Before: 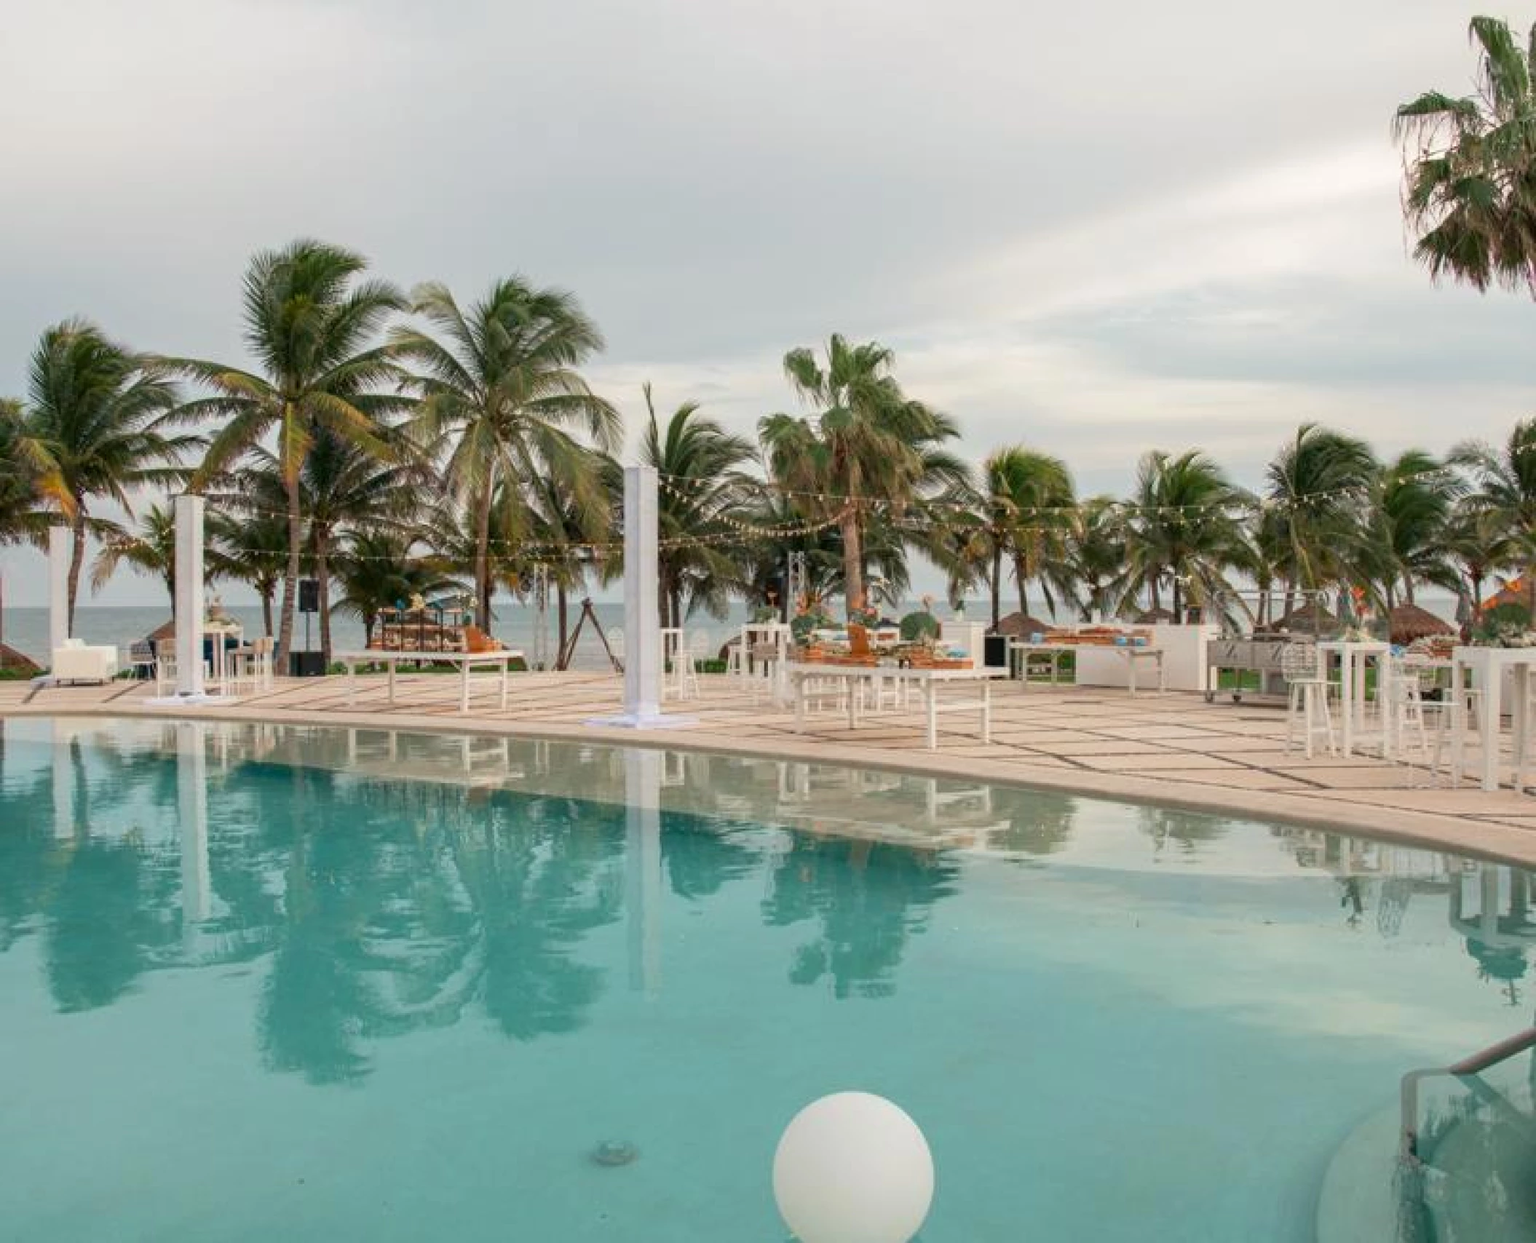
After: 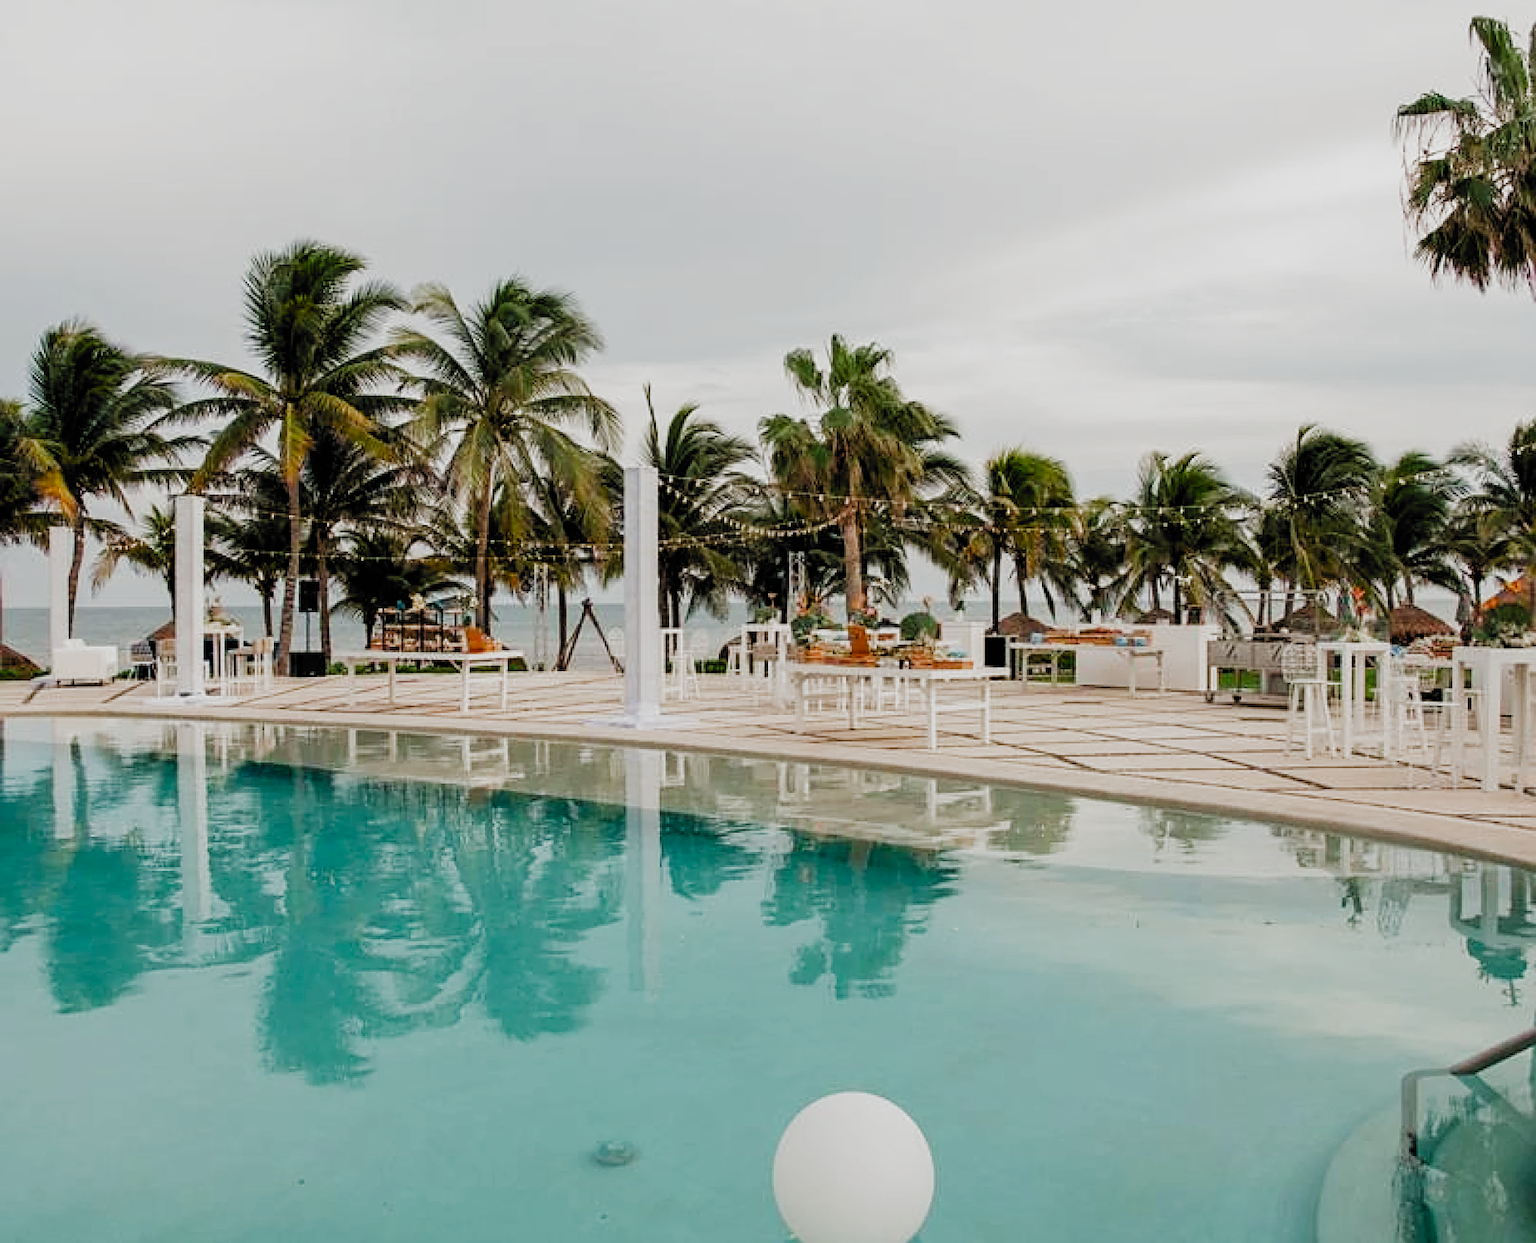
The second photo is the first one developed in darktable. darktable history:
sharpen: radius 2.765
filmic rgb: black relative exposure -5.05 EV, white relative exposure 3.99 EV, hardness 2.89, contrast 1.299, highlights saturation mix -29.02%, add noise in highlights 0, preserve chrominance no, color science v3 (2019), use custom middle-gray values true, contrast in highlights soft
